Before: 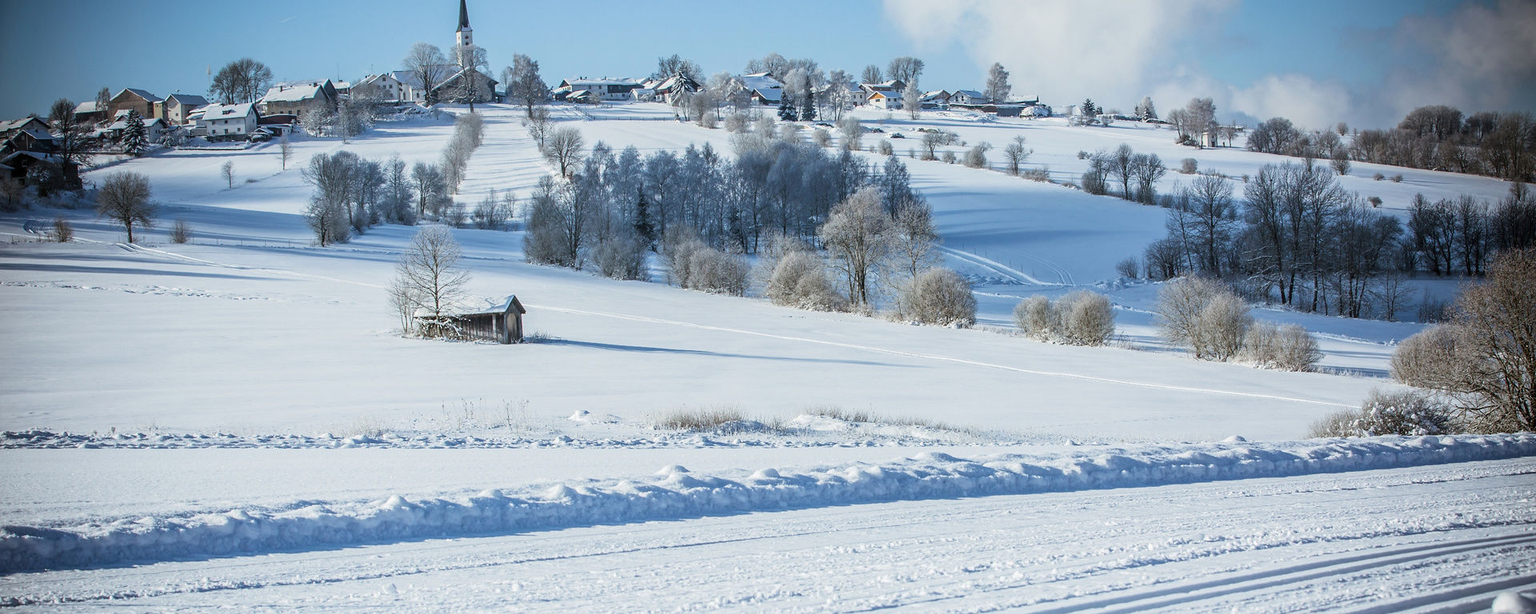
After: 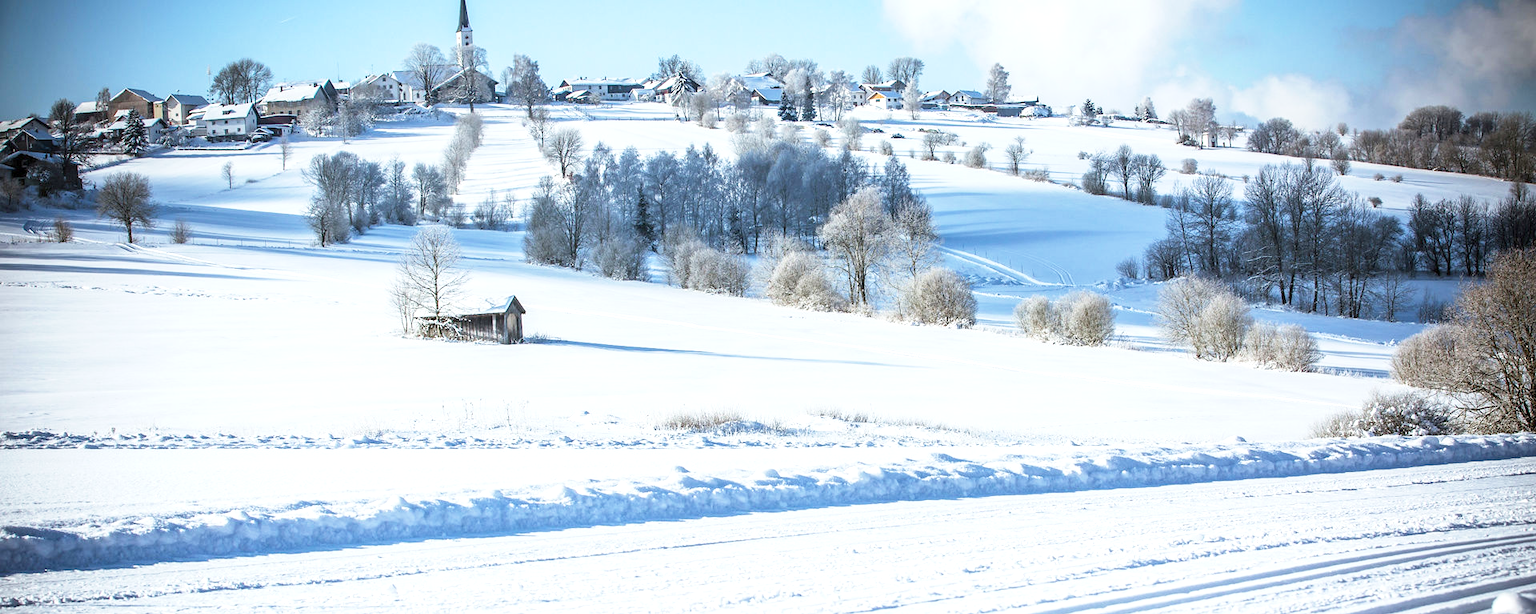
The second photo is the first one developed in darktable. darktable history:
exposure: exposure 0.574 EV, compensate highlight preservation false
base curve: curves: ch0 [(0, 0) (0.666, 0.806) (1, 1)], preserve colors none
